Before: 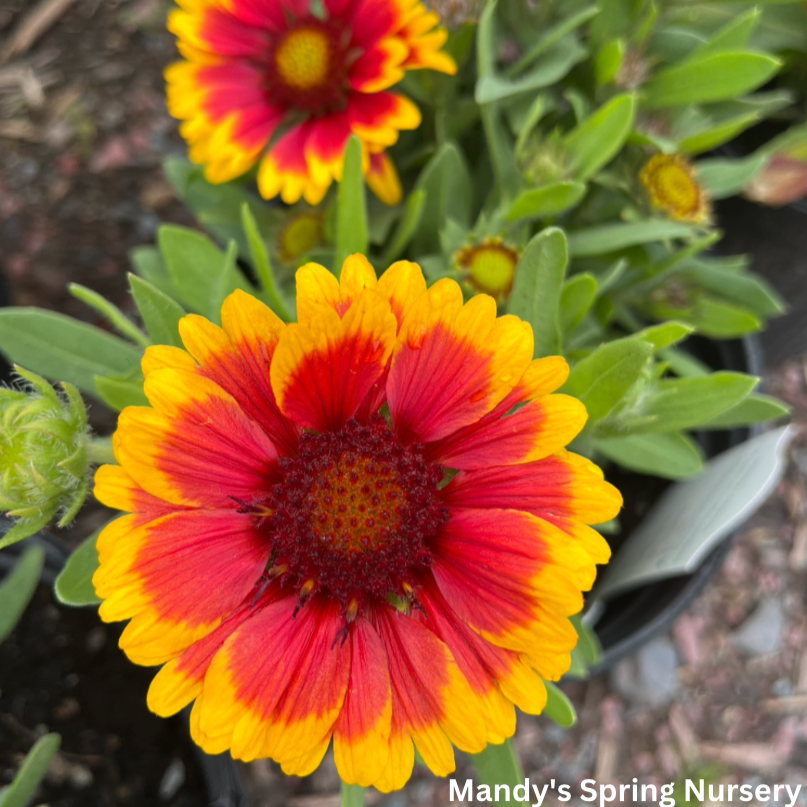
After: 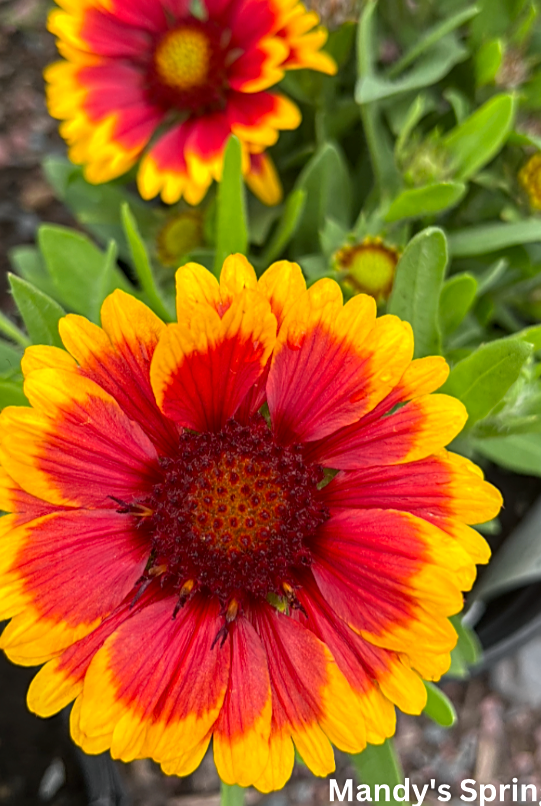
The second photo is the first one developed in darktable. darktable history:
color zones: curves: ch1 [(0.25, 0.61) (0.75, 0.248)]
crop and rotate: left 14.883%, right 18.065%
sharpen: on, module defaults
local contrast: on, module defaults
